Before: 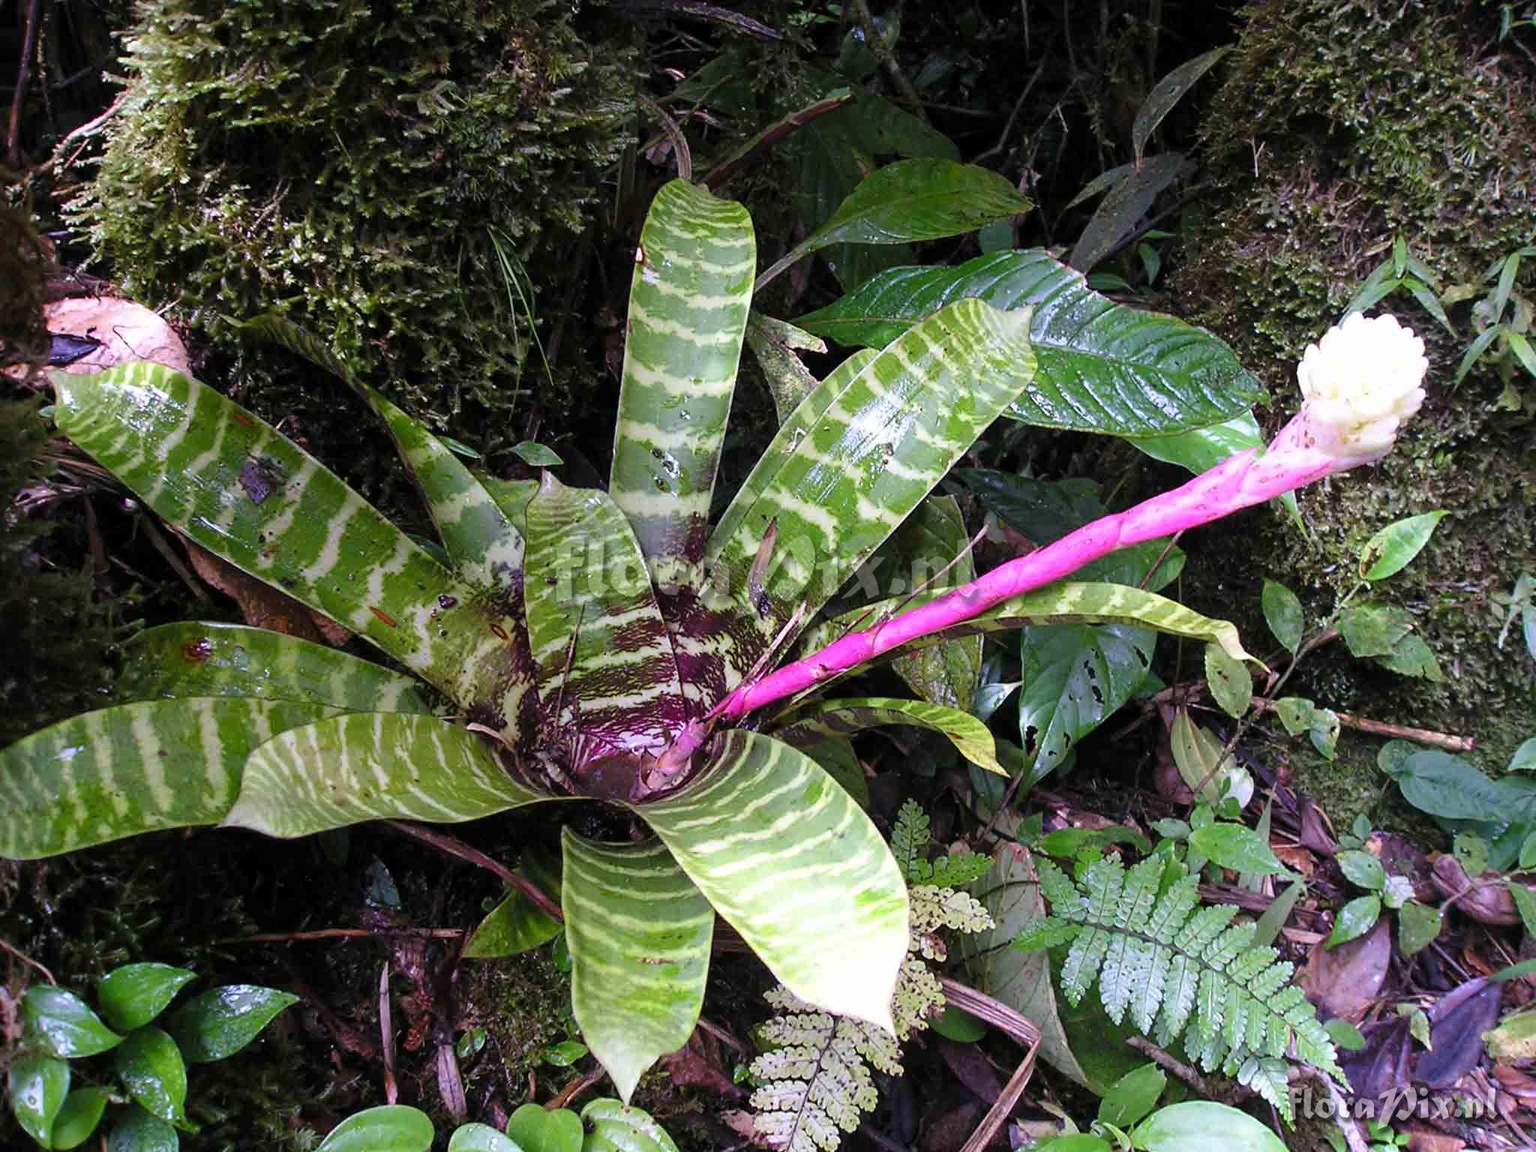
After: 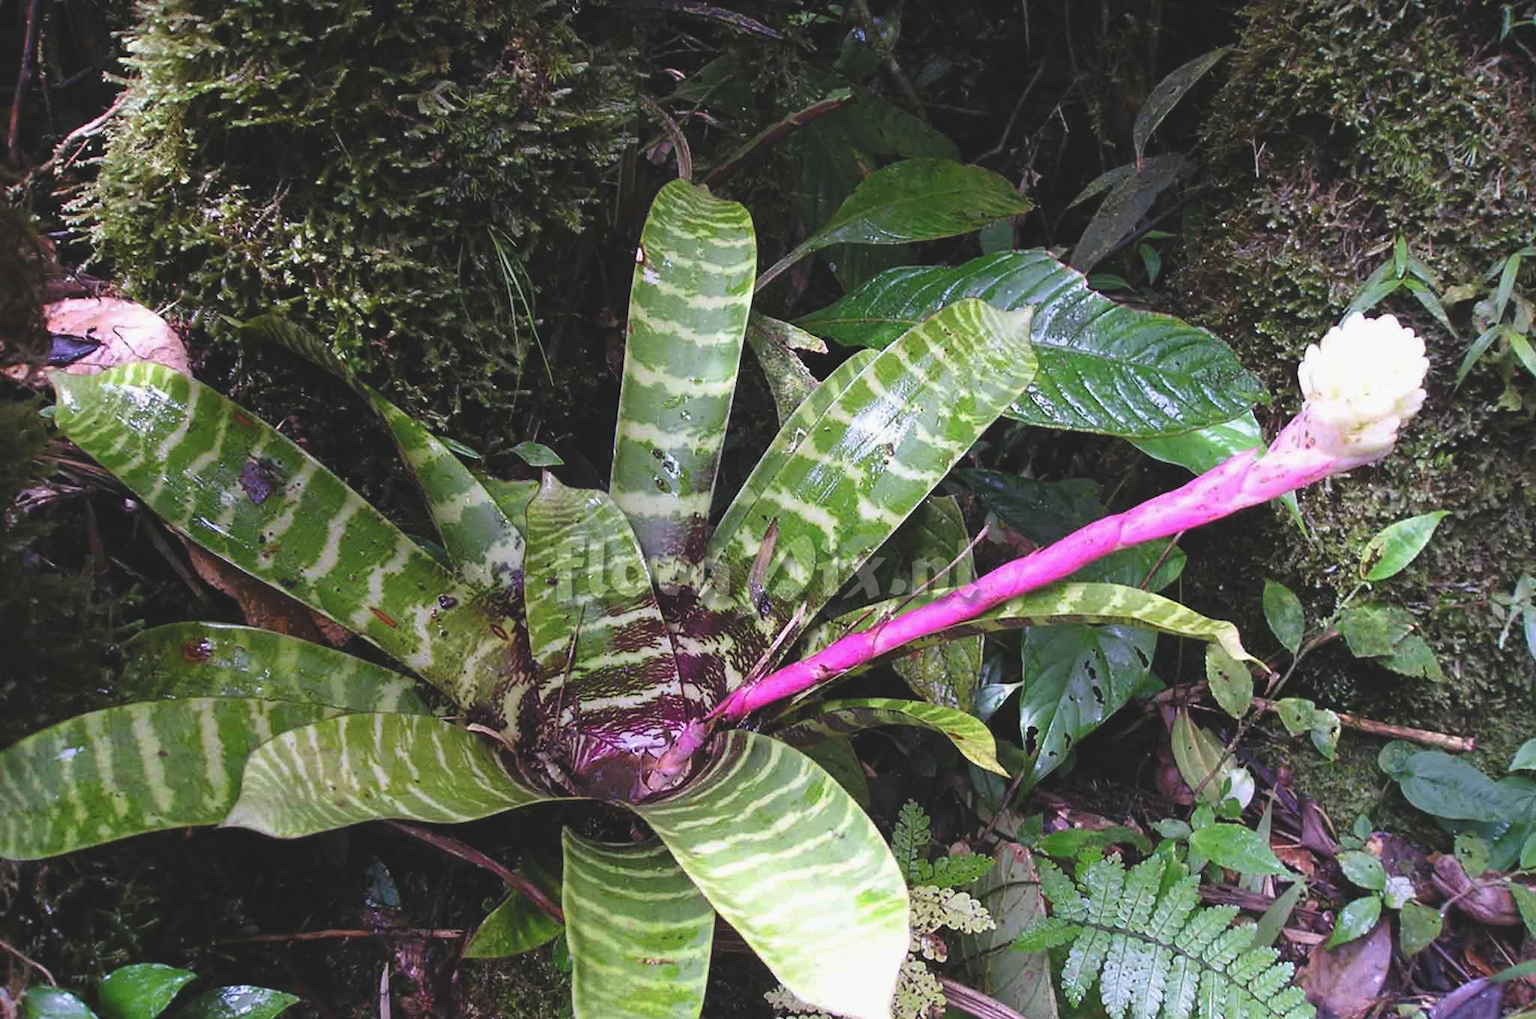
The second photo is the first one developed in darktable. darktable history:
exposure: black level correction -0.015, exposure -0.125 EV, compensate highlight preservation false
crop and rotate: top 0%, bottom 11.49%
levels: levels [0, 0.492, 0.984]
